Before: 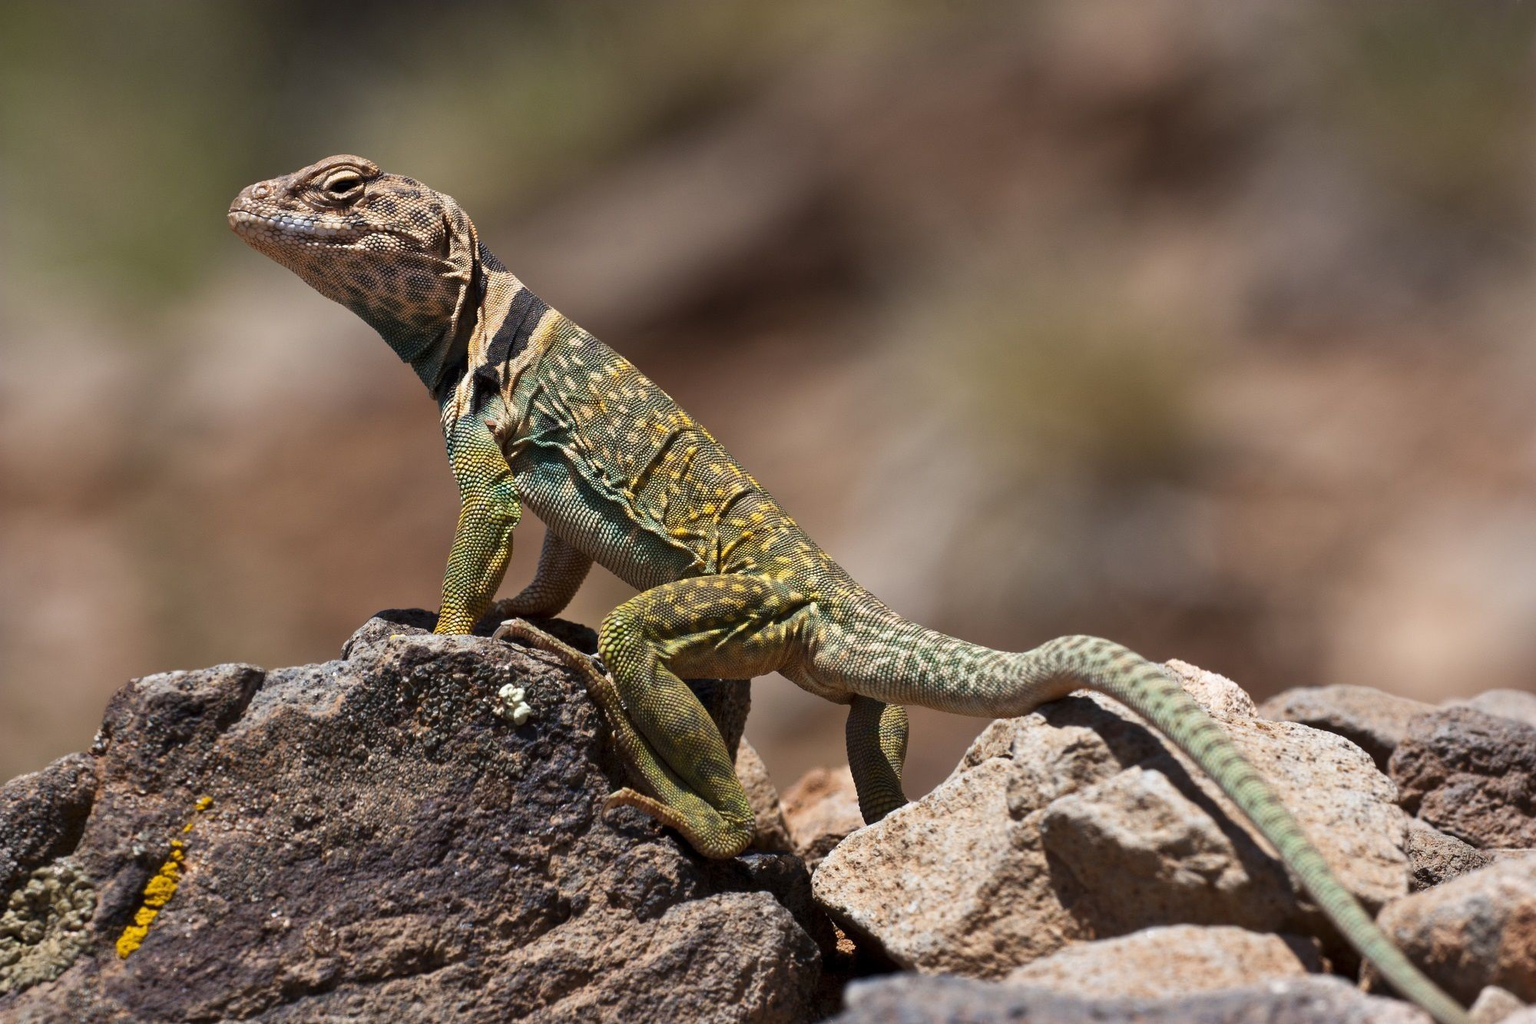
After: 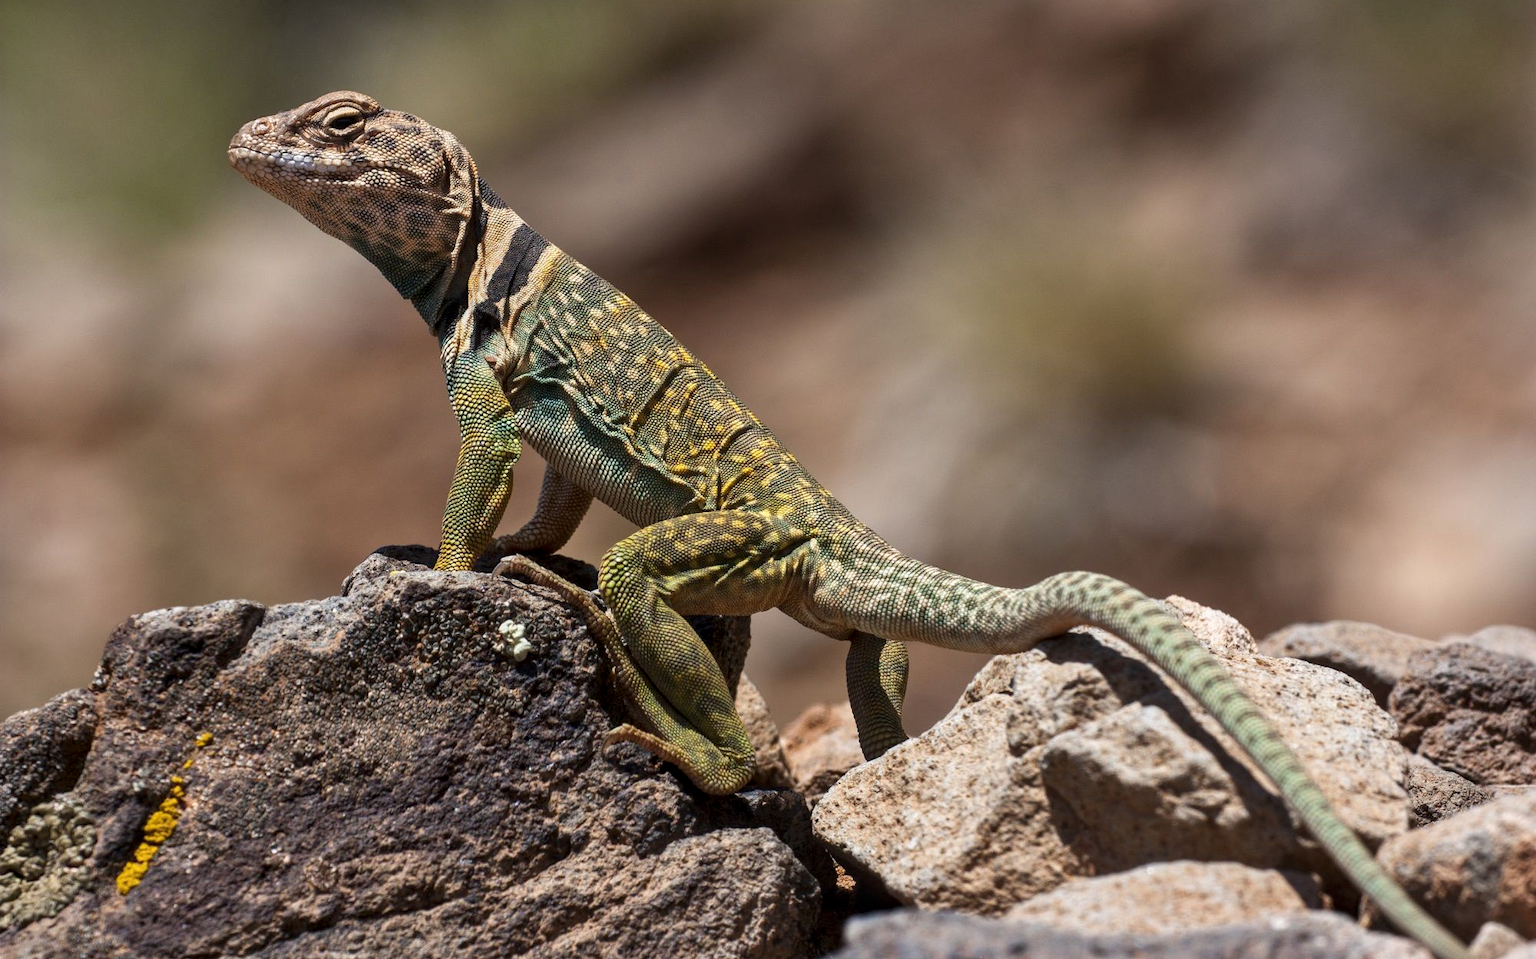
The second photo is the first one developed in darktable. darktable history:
local contrast: on, module defaults
crop and rotate: top 6.25%
